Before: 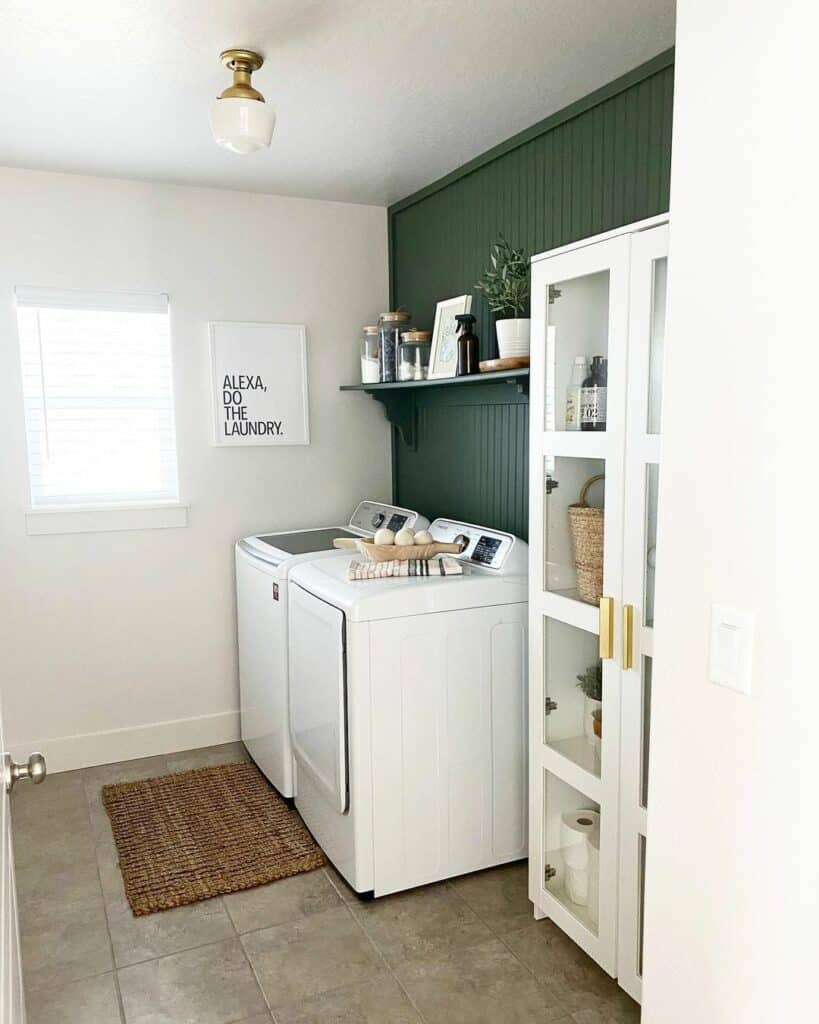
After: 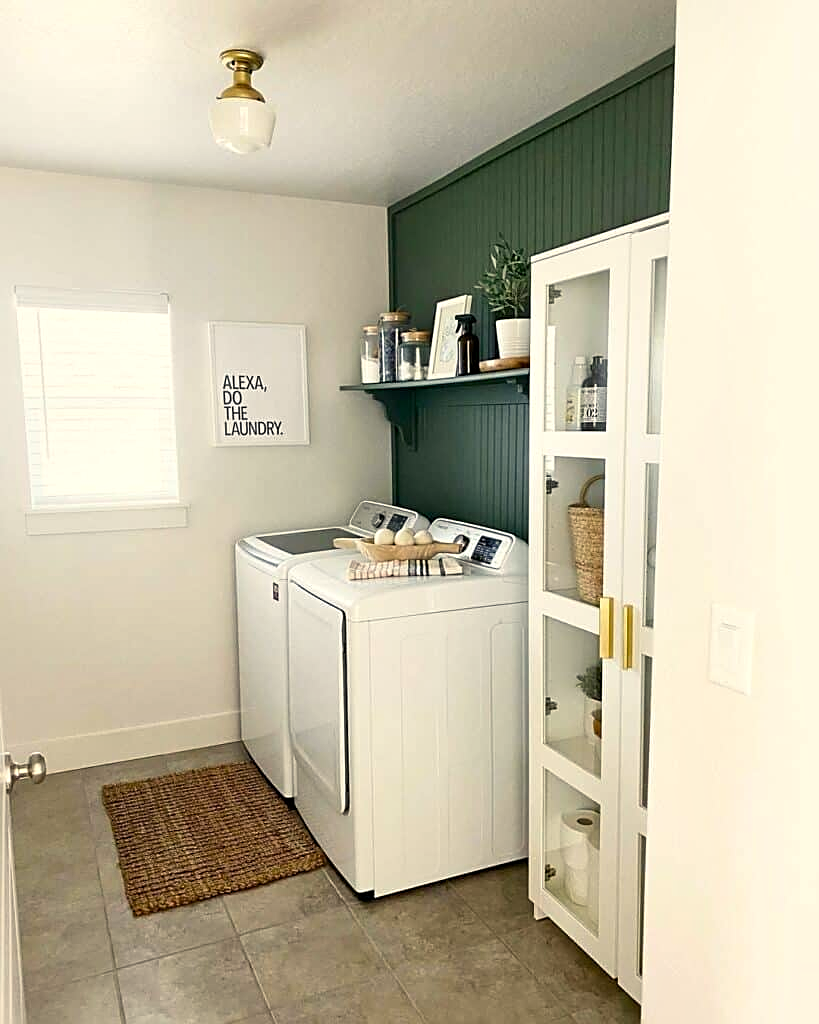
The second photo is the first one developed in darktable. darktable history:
color balance rgb: highlights gain › chroma 3.052%, highlights gain › hue 78.88°, perceptual saturation grading › global saturation 17.428%
local contrast: mode bilateral grid, contrast 19, coarseness 51, detail 119%, midtone range 0.2
sharpen: on, module defaults
